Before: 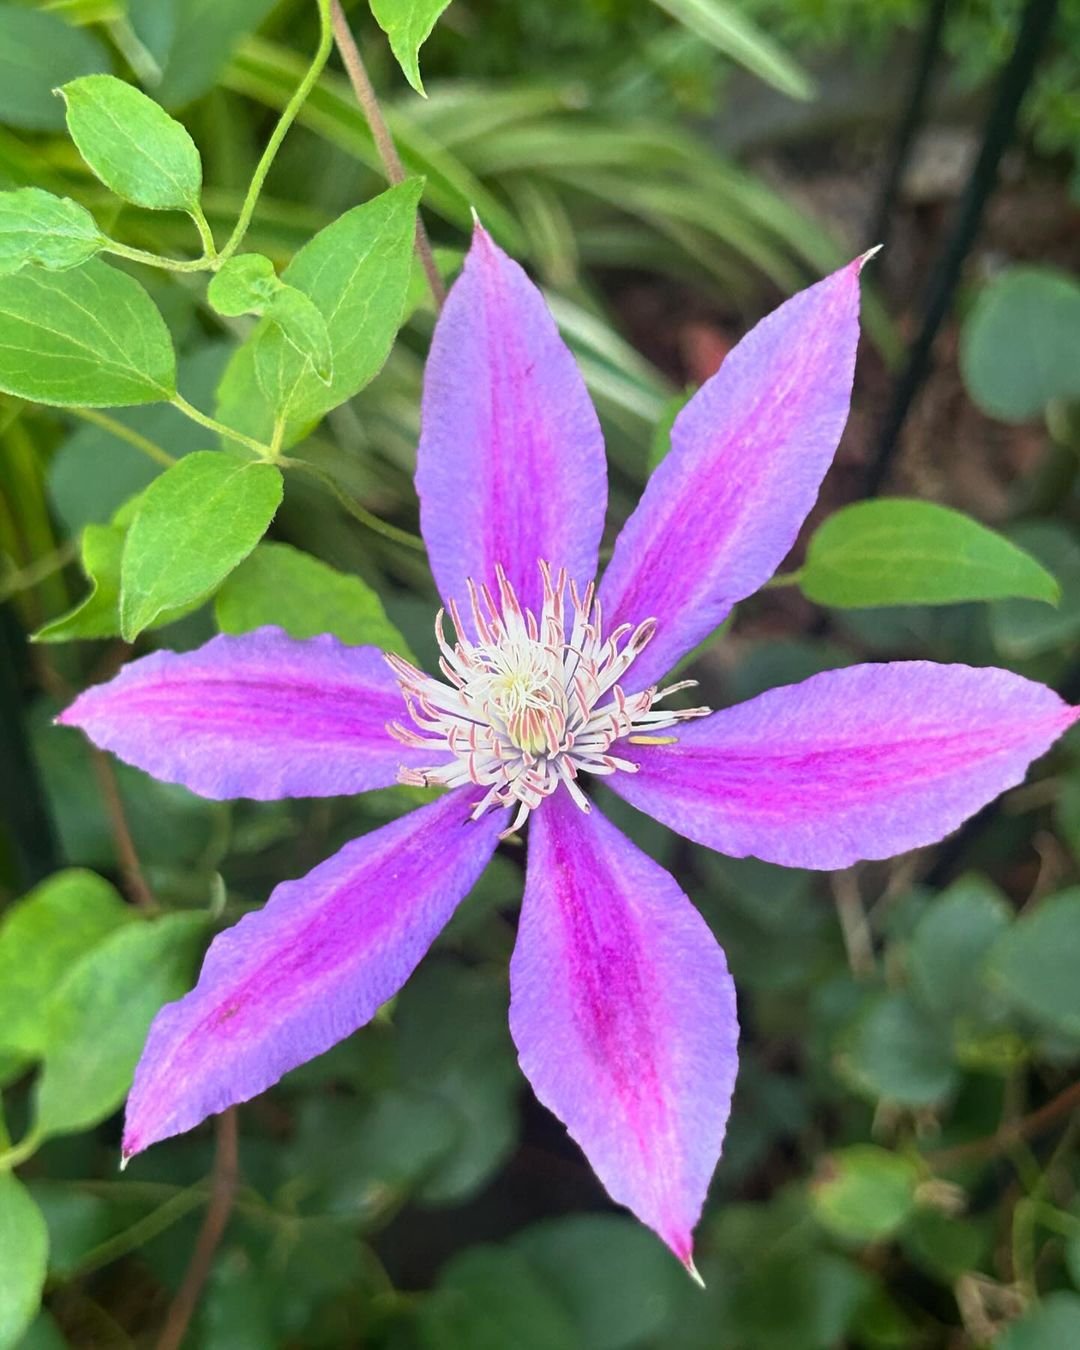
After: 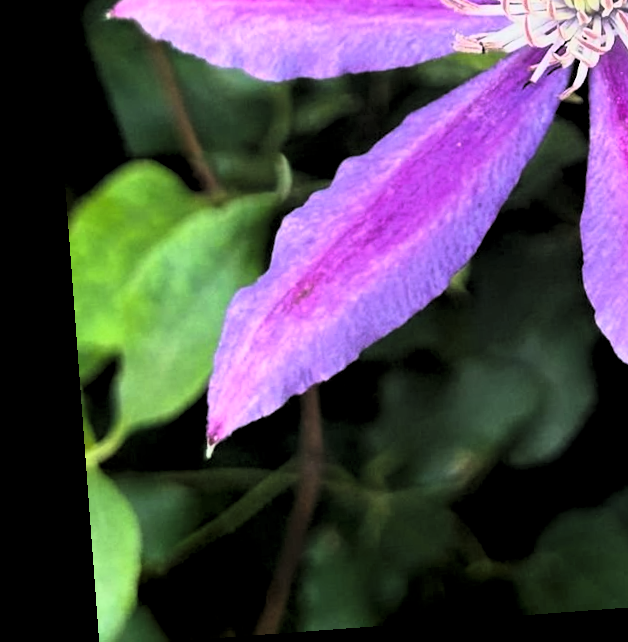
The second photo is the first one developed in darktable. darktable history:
exposure: exposure -0.116 EV, compensate exposure bias true, compensate highlight preservation false
rotate and perspective: rotation -4.25°, automatic cropping off
rgb levels: levels [[0.029, 0.461, 0.922], [0, 0.5, 1], [0, 0.5, 1]]
tone curve: curves: ch0 [(0, 0) (0.042, 0.01) (0.223, 0.123) (0.59, 0.574) (0.802, 0.868) (1, 1)], color space Lab, linked channels, preserve colors none
crop and rotate: top 54.778%, right 46.61%, bottom 0.159%
